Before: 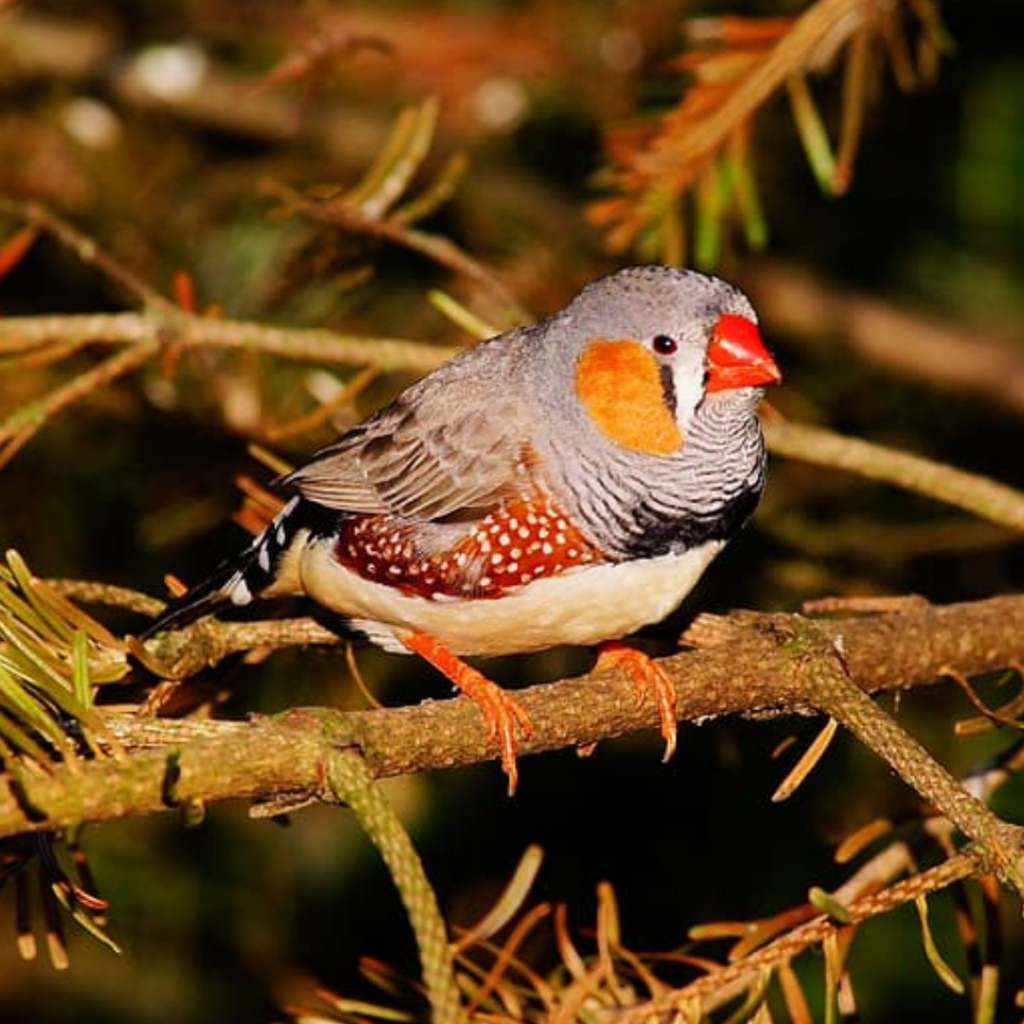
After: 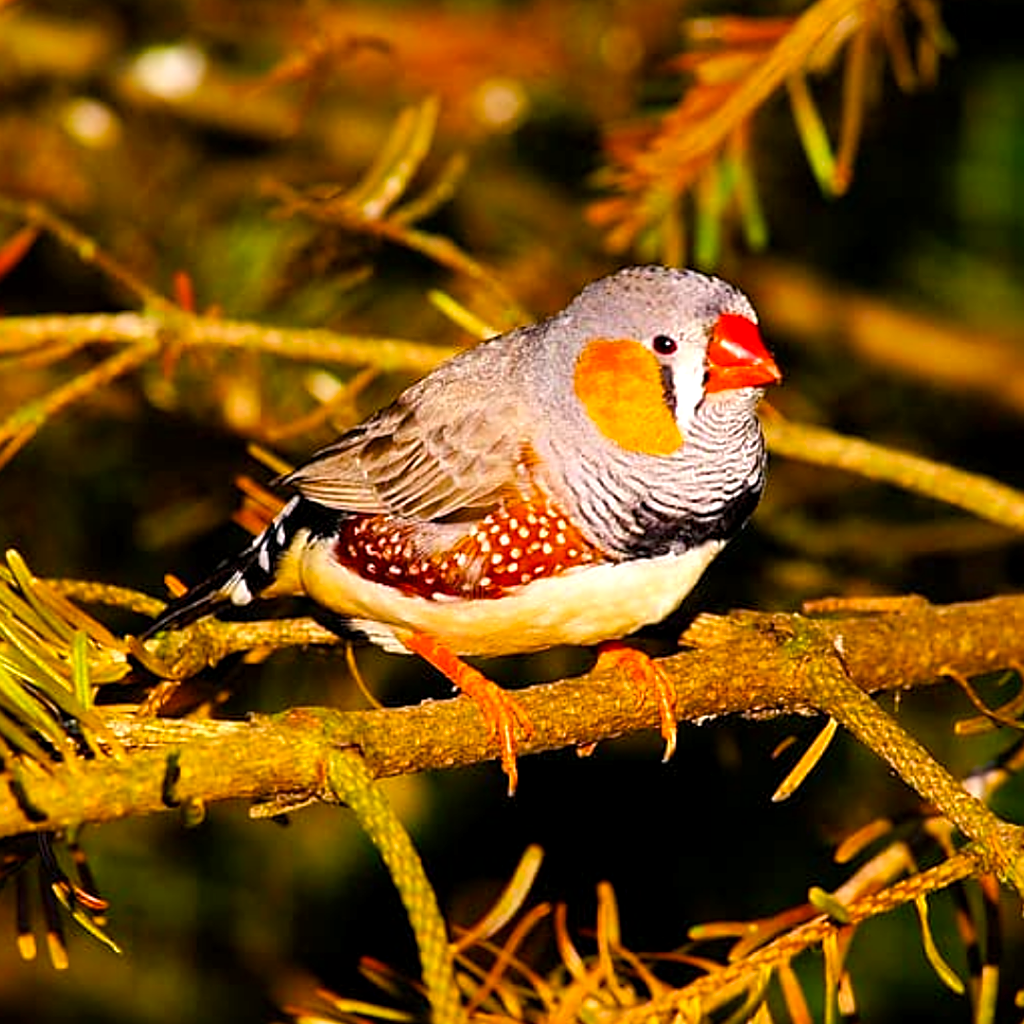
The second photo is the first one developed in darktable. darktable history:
color balance rgb: perceptual saturation grading › global saturation 30%, global vibrance 20%
exposure: black level correction 0.001, exposure 0.5 EV, compensate exposure bias true, compensate highlight preservation false
sharpen: on, module defaults
